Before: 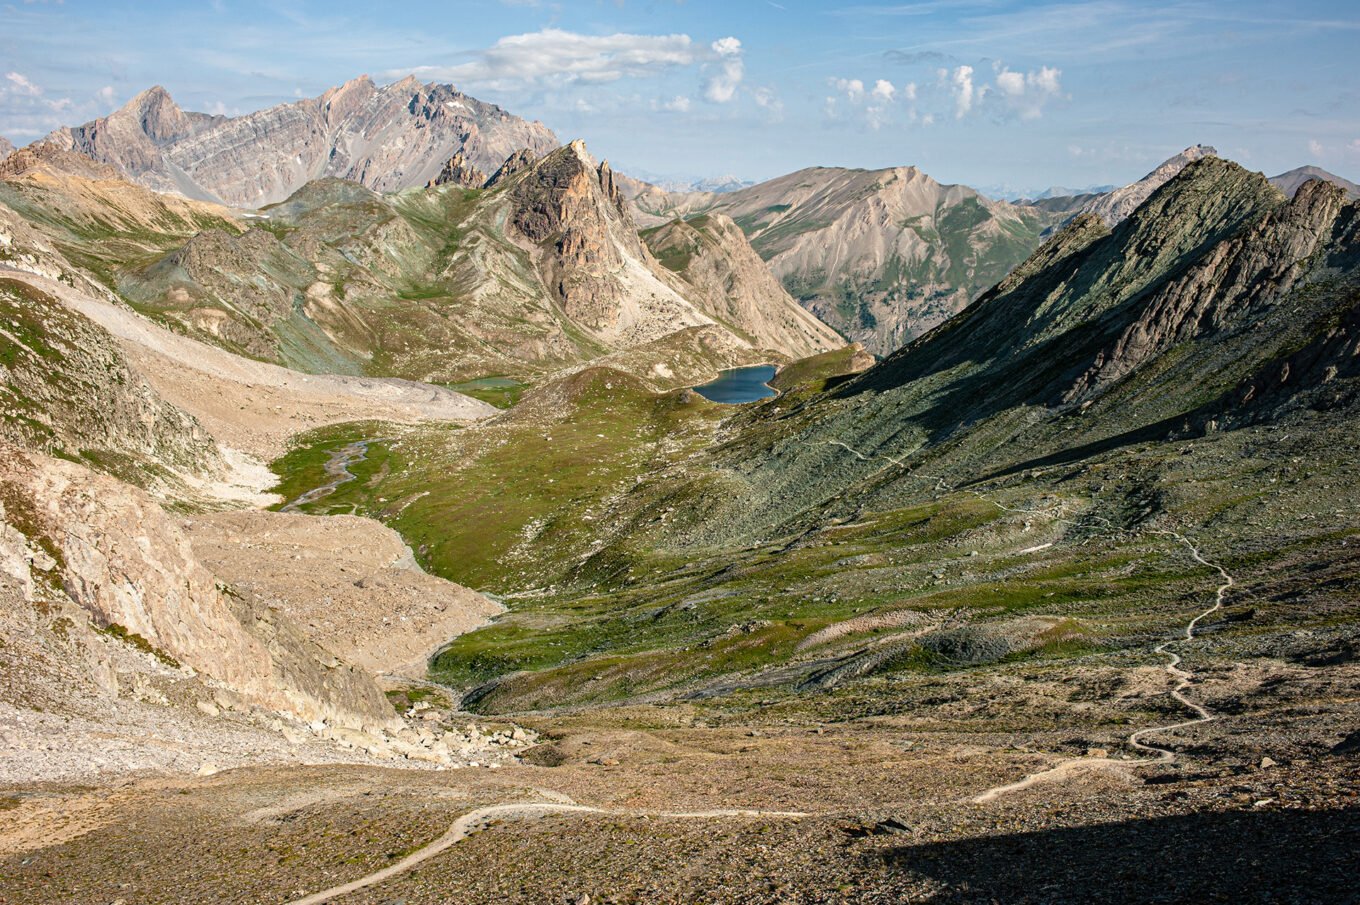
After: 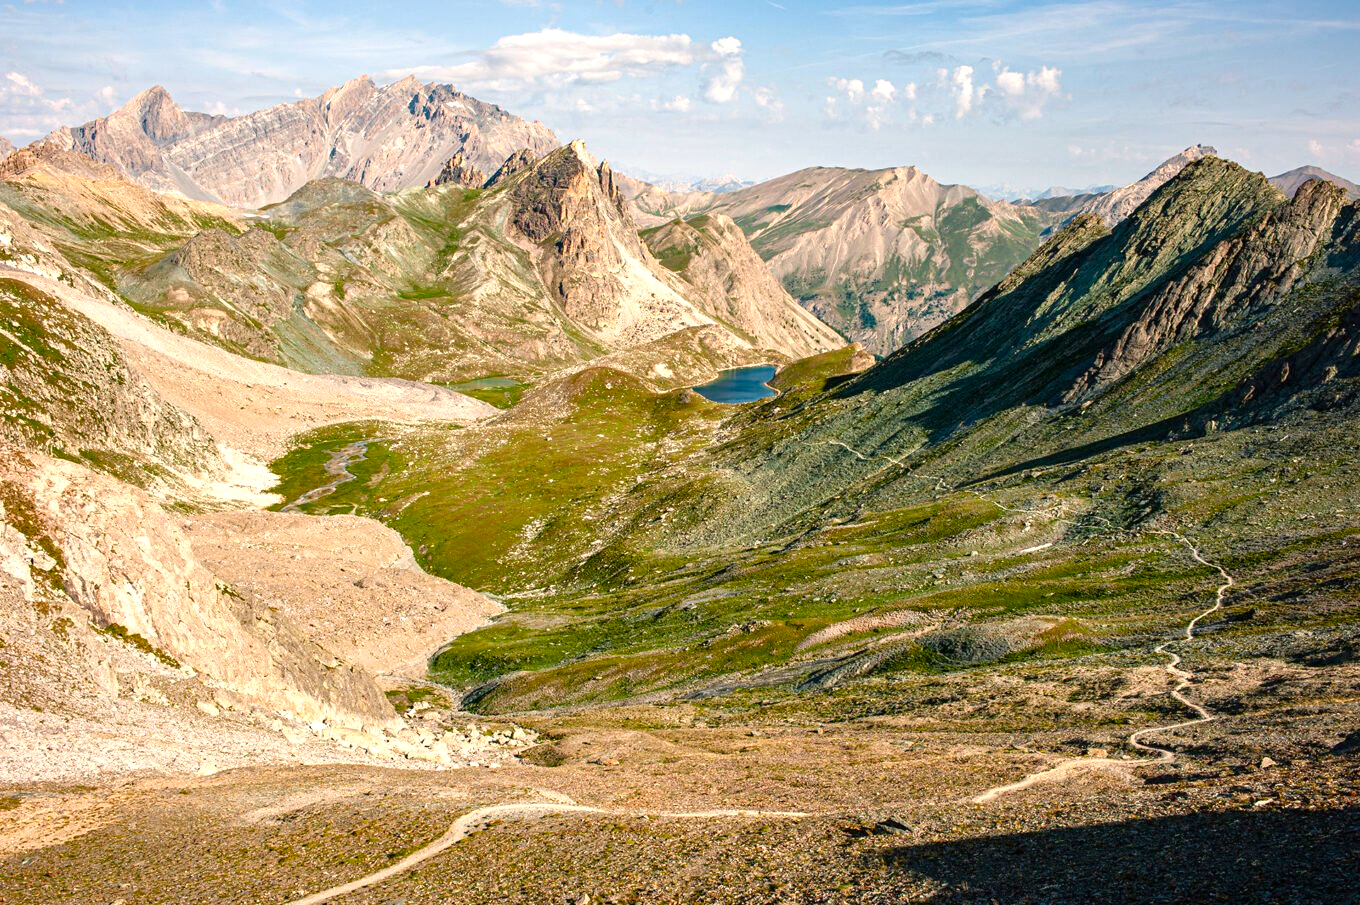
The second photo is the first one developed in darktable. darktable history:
exposure: black level correction 0, exposure 0.5 EV, compensate highlight preservation false
color balance rgb: highlights gain › chroma 2.991%, highlights gain › hue 60.21°, linear chroma grading › global chroma 4.046%, perceptual saturation grading › global saturation 20%, perceptual saturation grading › highlights -25.626%, perceptual saturation grading › shadows 49.82%
